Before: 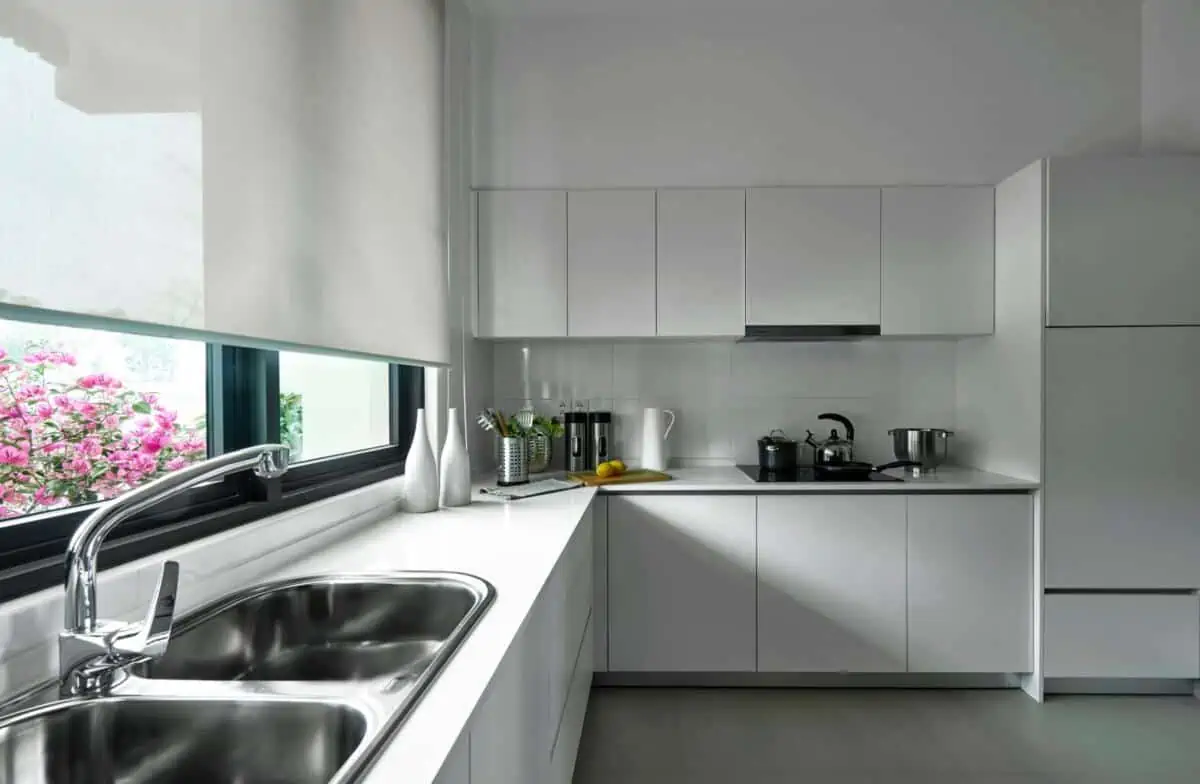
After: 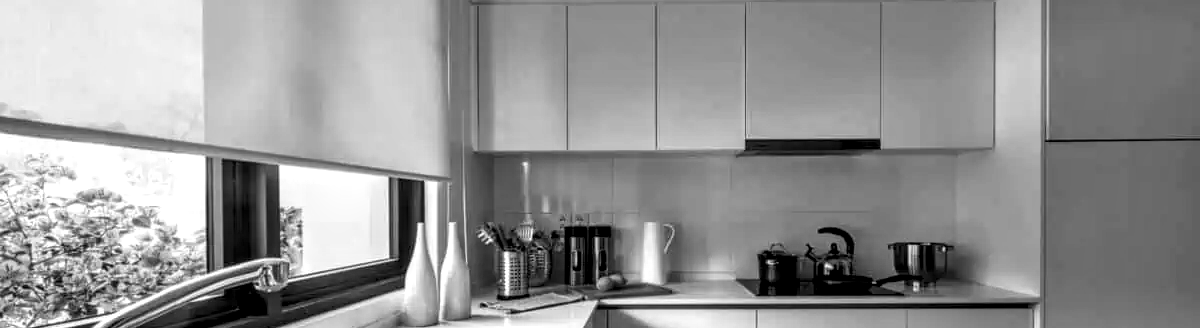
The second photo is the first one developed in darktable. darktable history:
color calibration: output gray [0.267, 0.423, 0.267, 0], illuminant same as pipeline (D50), adaptation none (bypass)
white balance: red 1, blue 1
local contrast: detail 160%
crop and rotate: top 23.84%, bottom 34.294%
